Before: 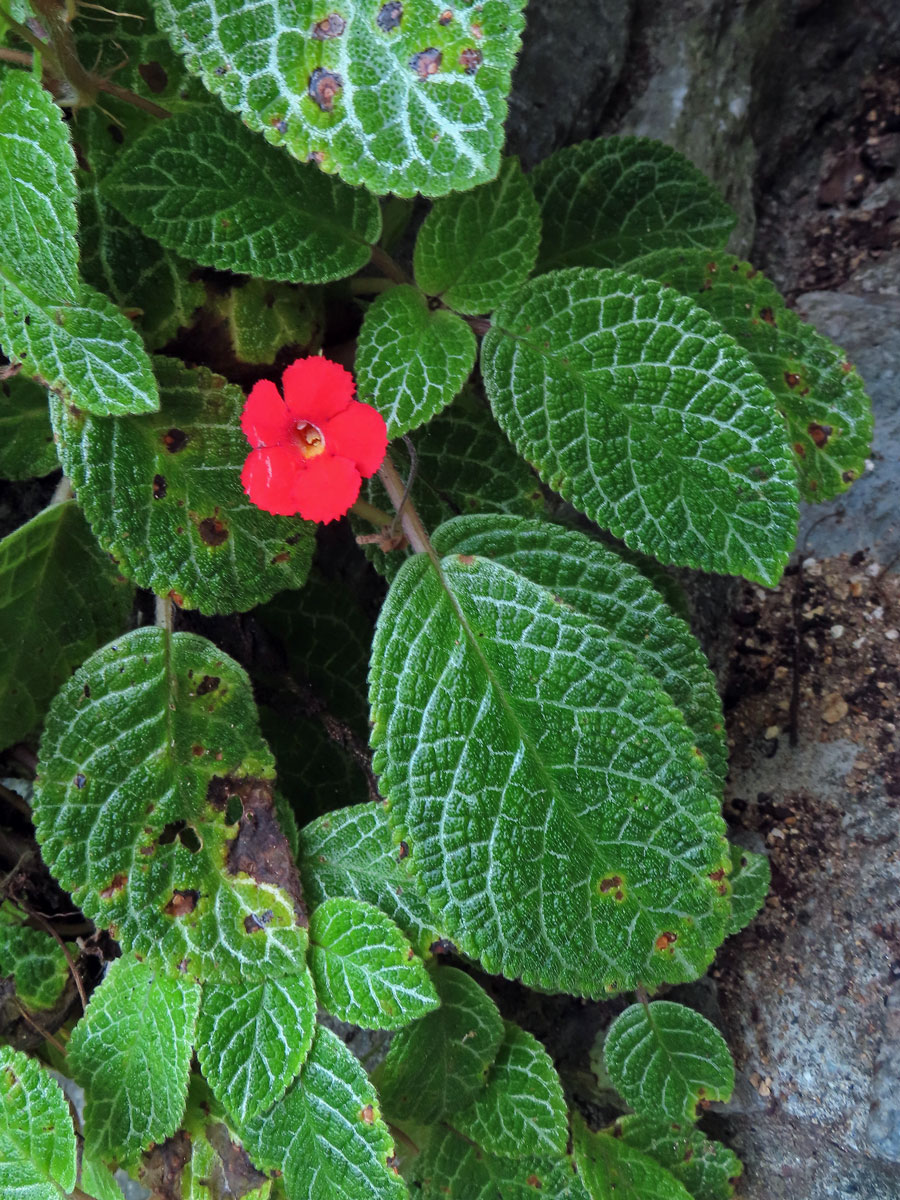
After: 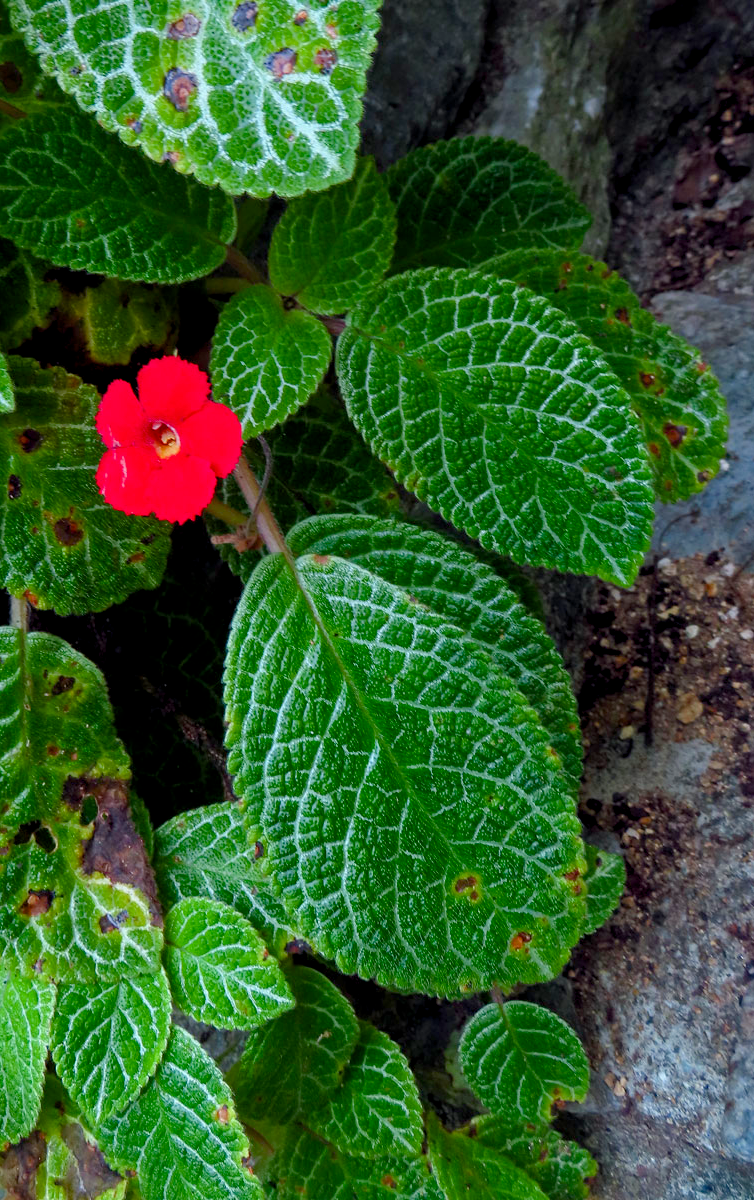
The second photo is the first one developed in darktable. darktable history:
crop: left 16.131%
color balance rgb: global offset › luminance -0.488%, perceptual saturation grading › global saturation 19.617%, perceptual saturation grading › highlights -25.703%, perceptual saturation grading › shadows 49.253%
